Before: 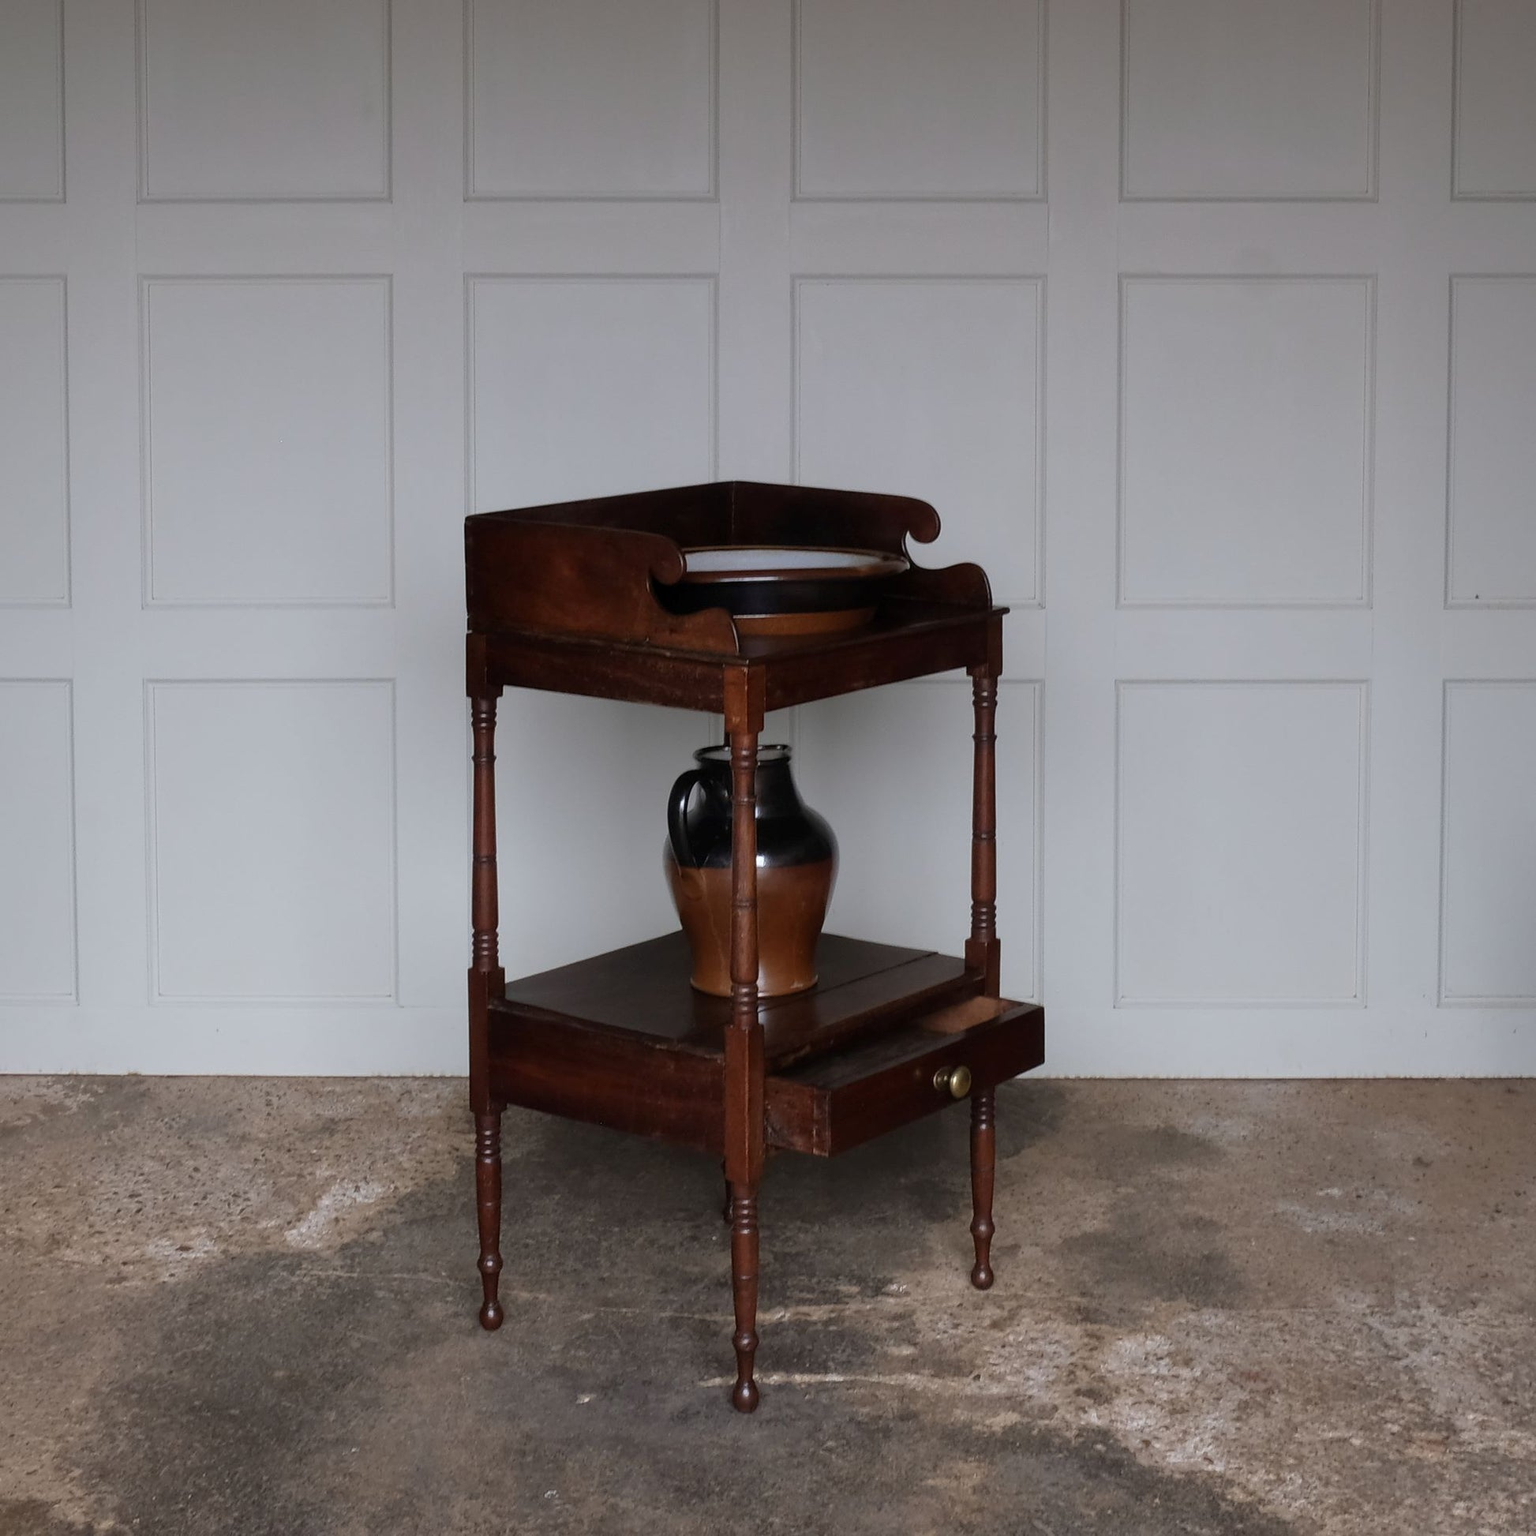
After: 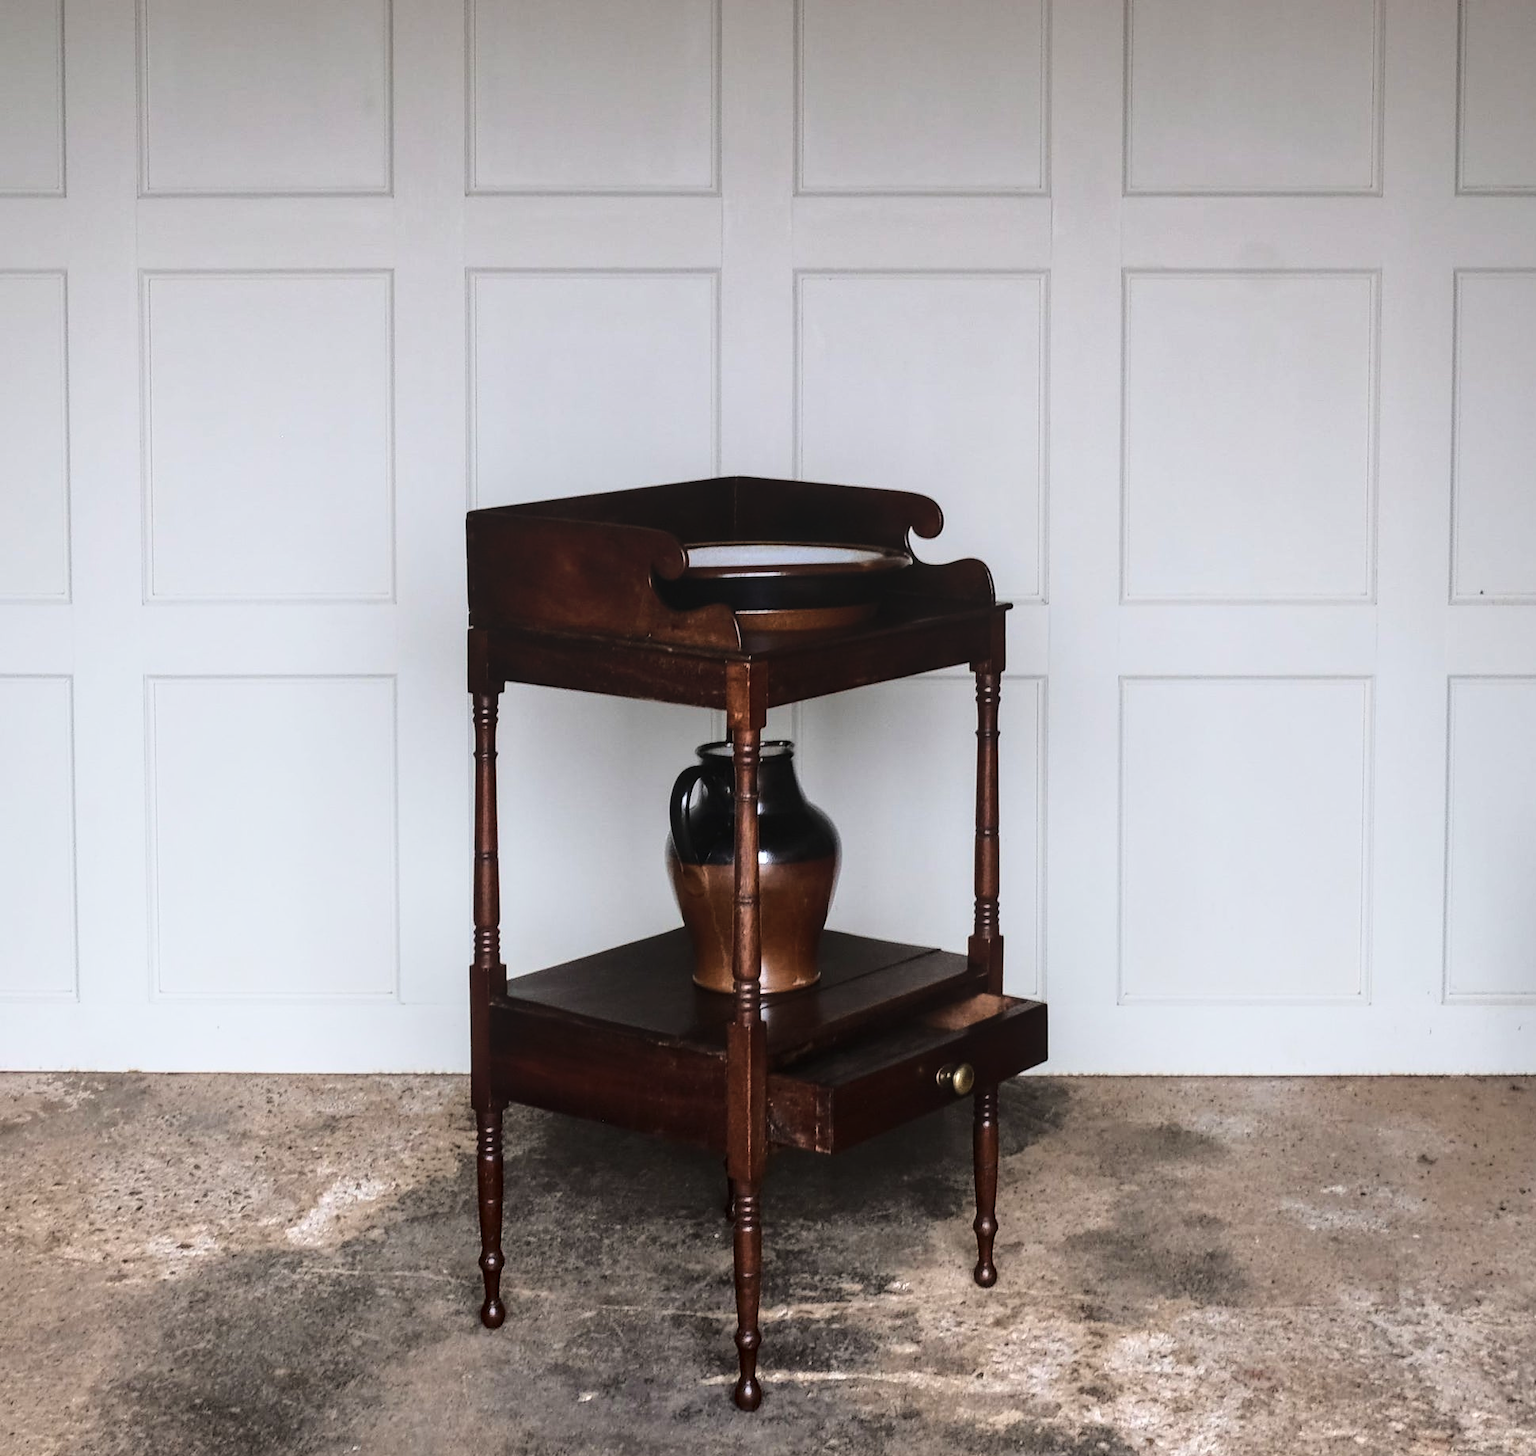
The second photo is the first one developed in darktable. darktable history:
crop: top 0.432%, right 0.258%, bottom 5.045%
exposure: black level correction -0.001, exposure 0.08 EV, compensate exposure bias true, compensate highlight preservation false
local contrast: on, module defaults
base curve: curves: ch0 [(0, 0) (0.04, 0.03) (0.133, 0.232) (0.448, 0.748) (0.843, 0.968) (1, 1)]
color correction: highlights b* 0.001
